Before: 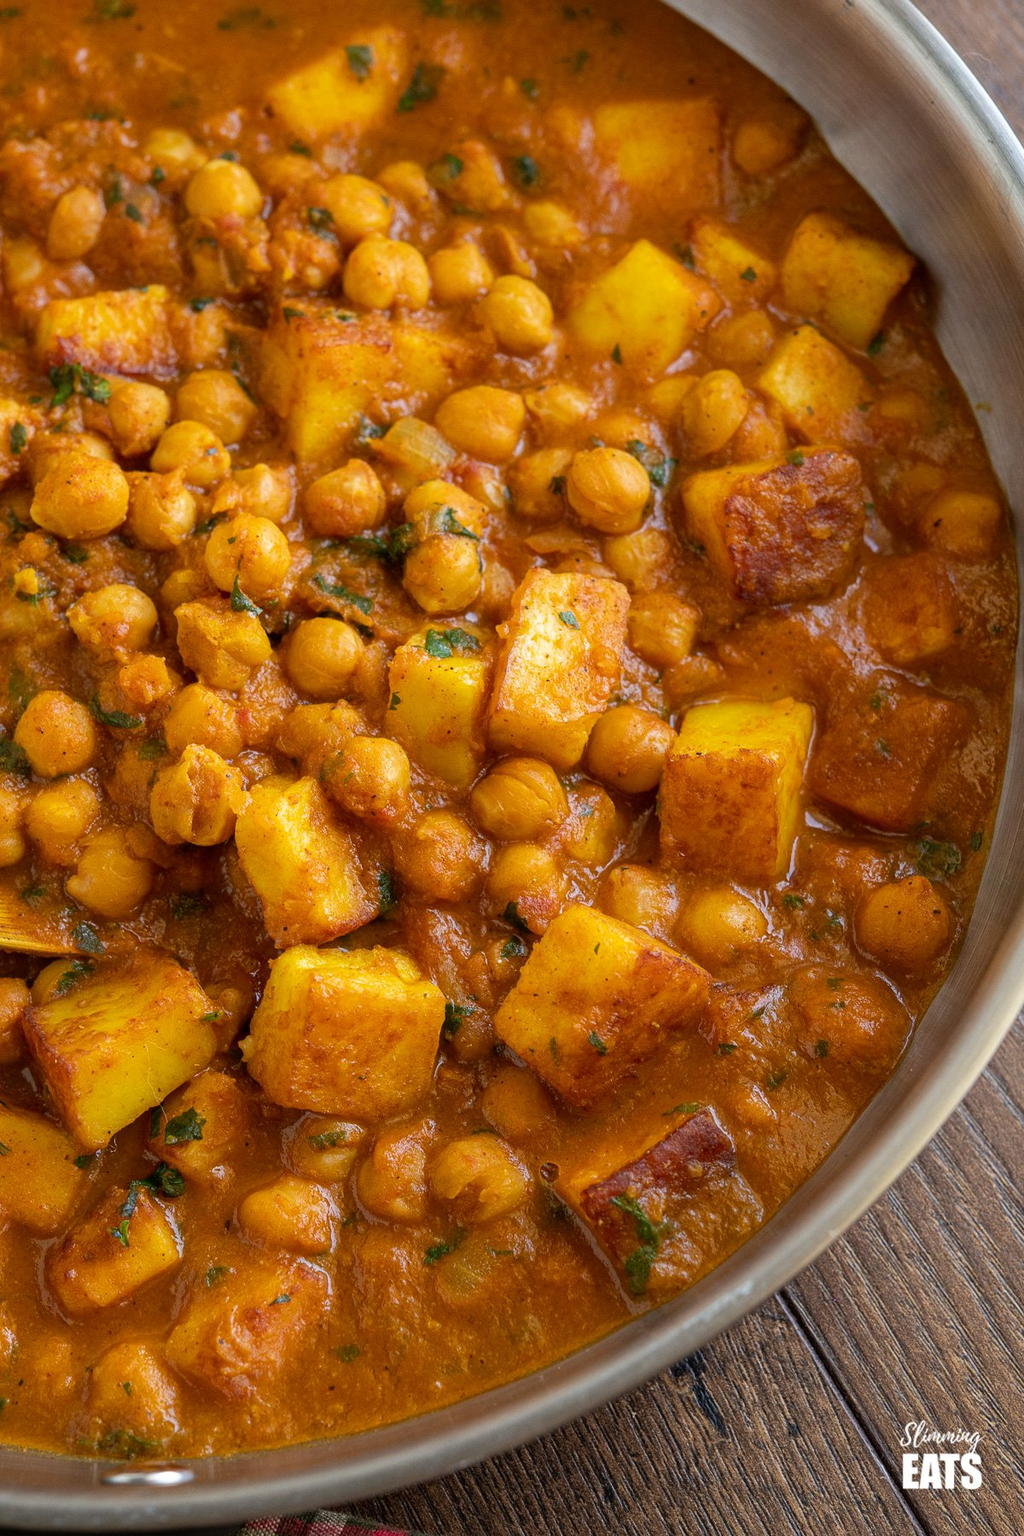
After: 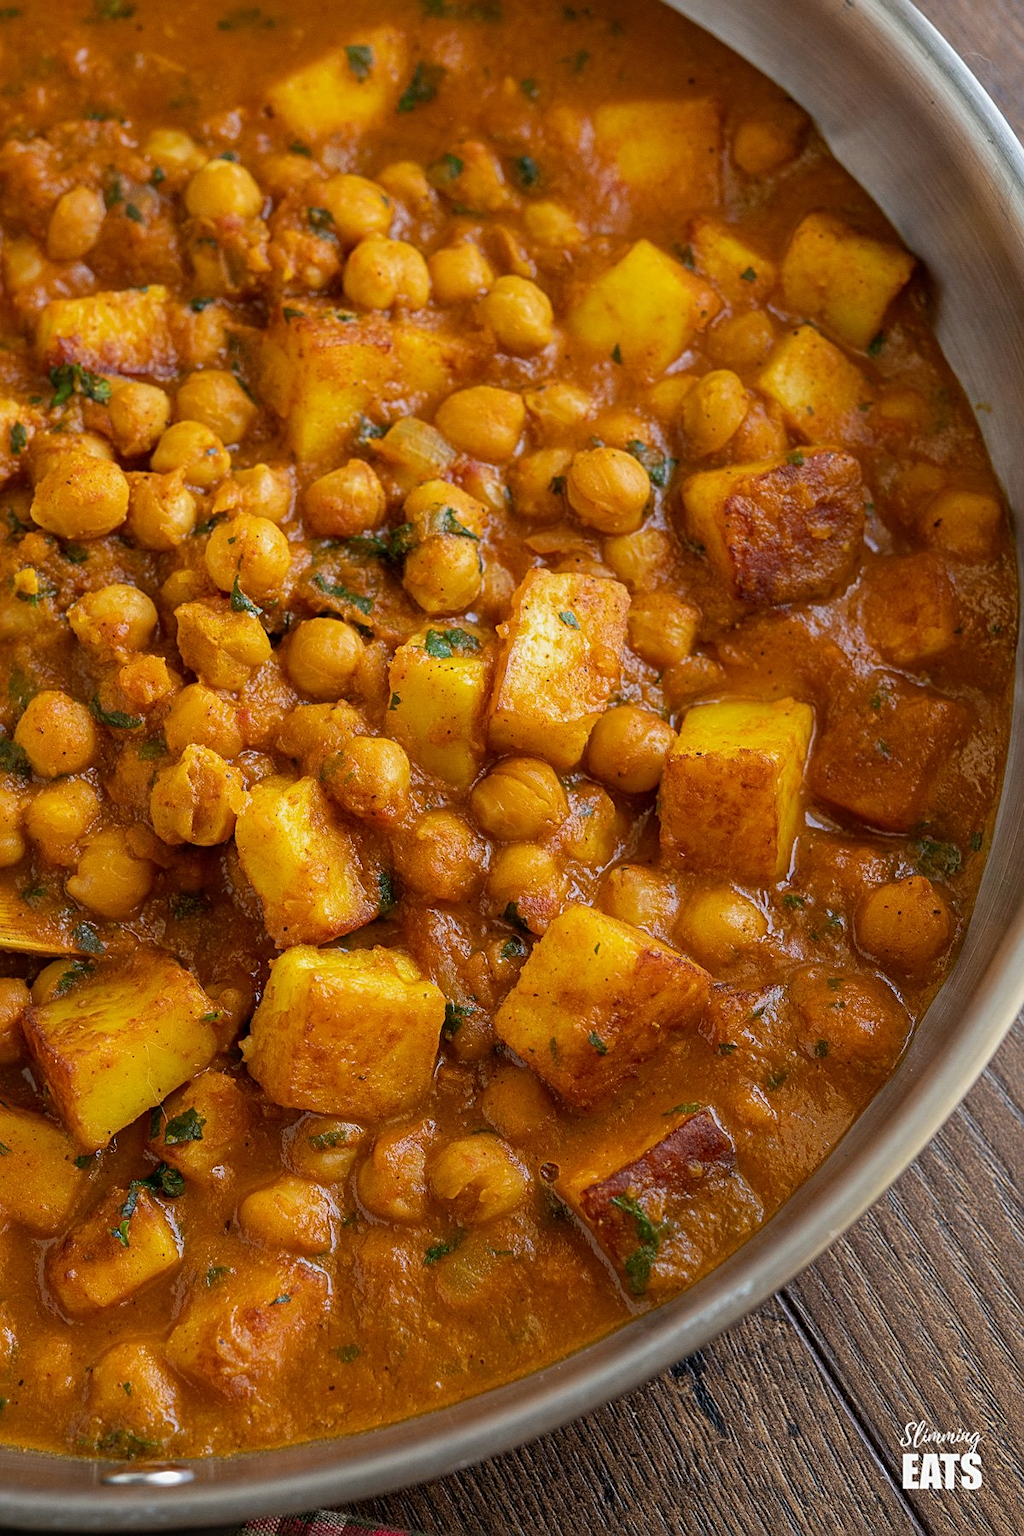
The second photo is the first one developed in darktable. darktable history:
exposure: exposure -0.156 EV, compensate highlight preservation false
sharpen: radius 2.516, amount 0.328
